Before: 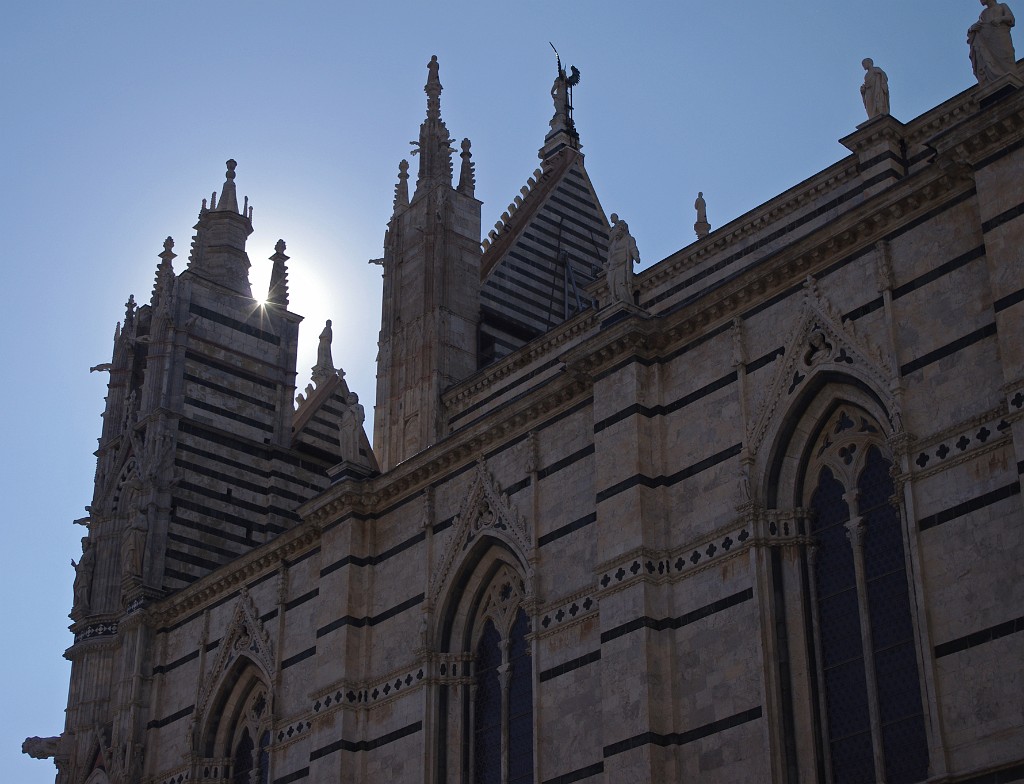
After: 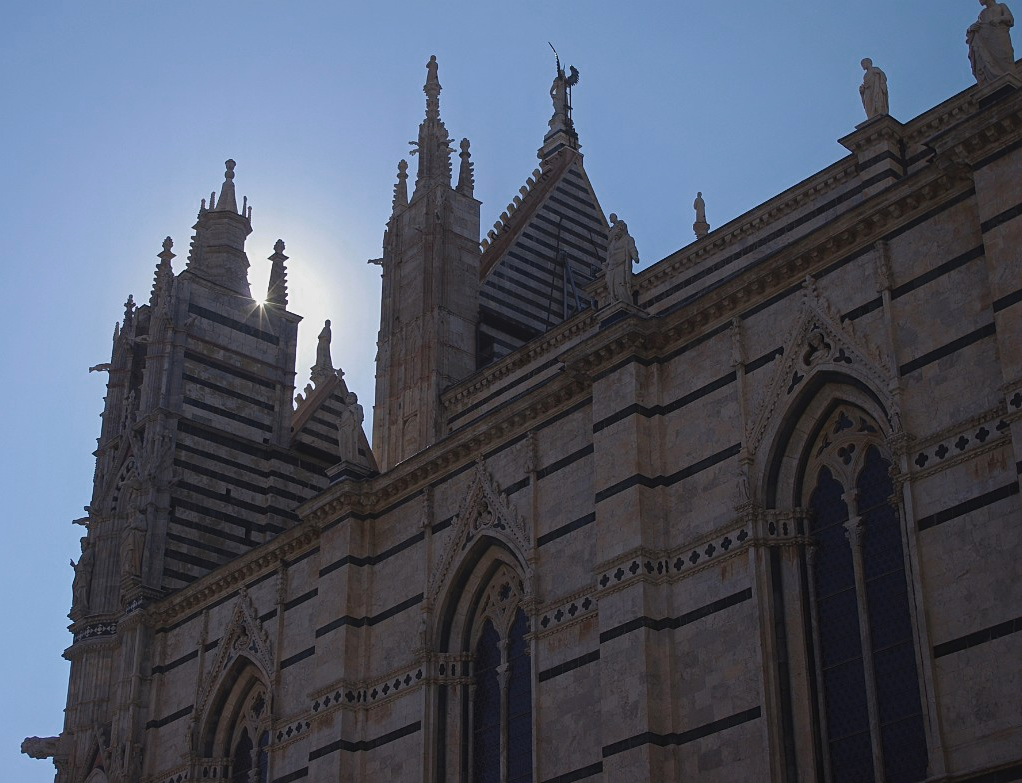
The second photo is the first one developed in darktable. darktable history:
local contrast: detail 109%
color zones: curves: ch0 [(0, 0.558) (0.143, 0.548) (0.286, 0.447) (0.429, 0.259) (0.571, 0.5) (0.714, 0.5) (0.857, 0.593) (1, 0.558)]; ch1 [(0, 0.543) (0.01, 0.544) (0.12, 0.492) (0.248, 0.458) (0.5, 0.534) (0.748, 0.5) (0.99, 0.469) (1, 0.543)]; ch2 [(0, 0.507) (0.143, 0.522) (0.286, 0.505) (0.429, 0.5) (0.571, 0.5) (0.714, 0.5) (0.857, 0.5) (1, 0.507)]
crop: left 0.138%
contrast brightness saturation: contrast -0.014, brightness -0.012, saturation 0.045
contrast equalizer: y [[0.46, 0.454, 0.451, 0.451, 0.455, 0.46], [0.5 ×6], [0.5 ×6], [0 ×6], [0 ×6]]
sharpen: amount 0.204
